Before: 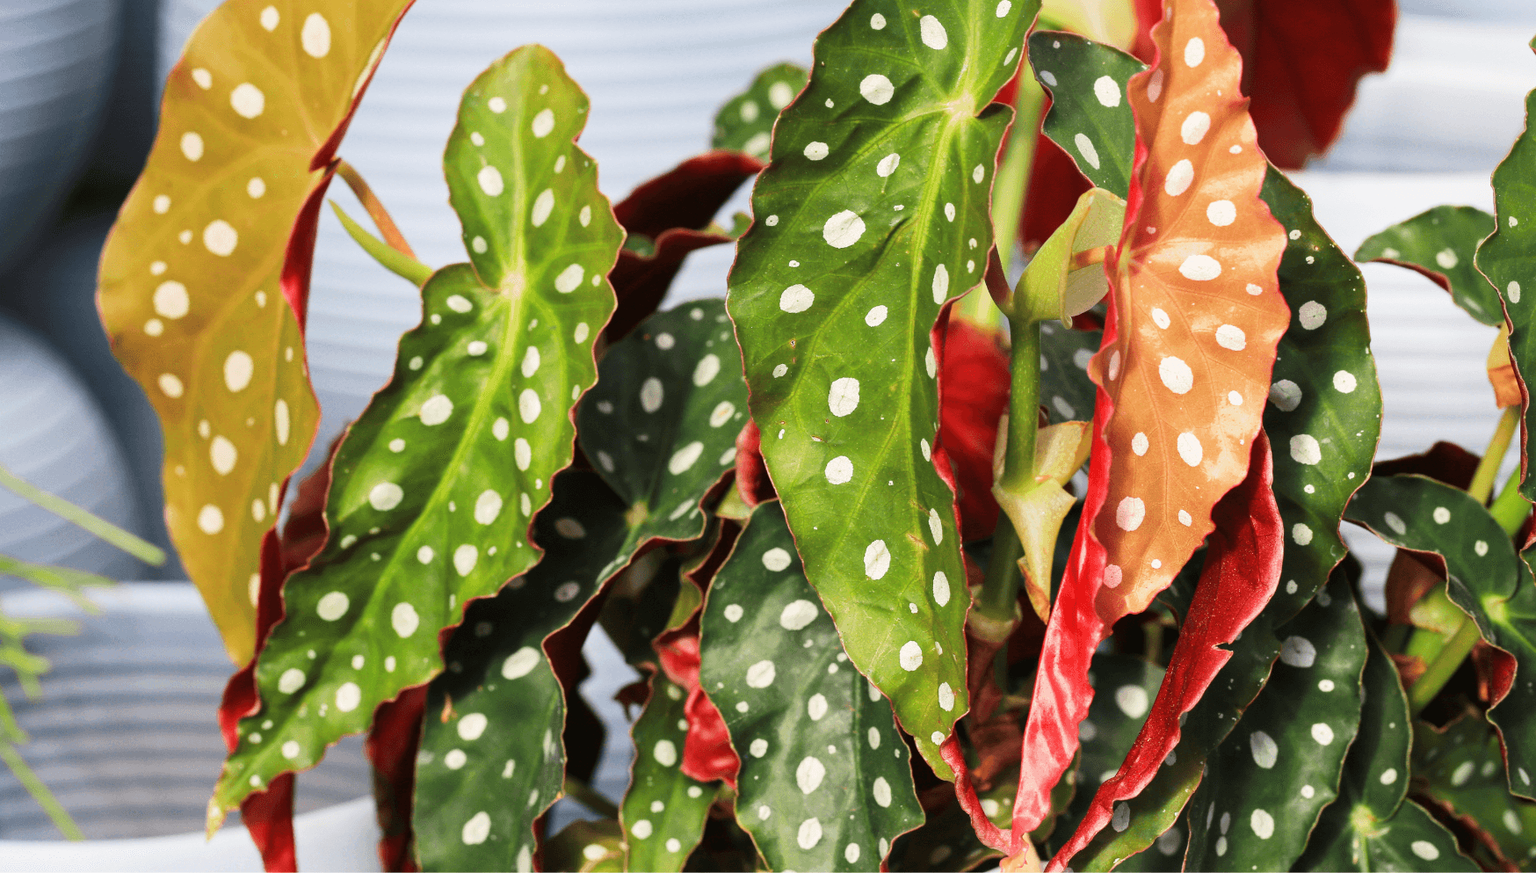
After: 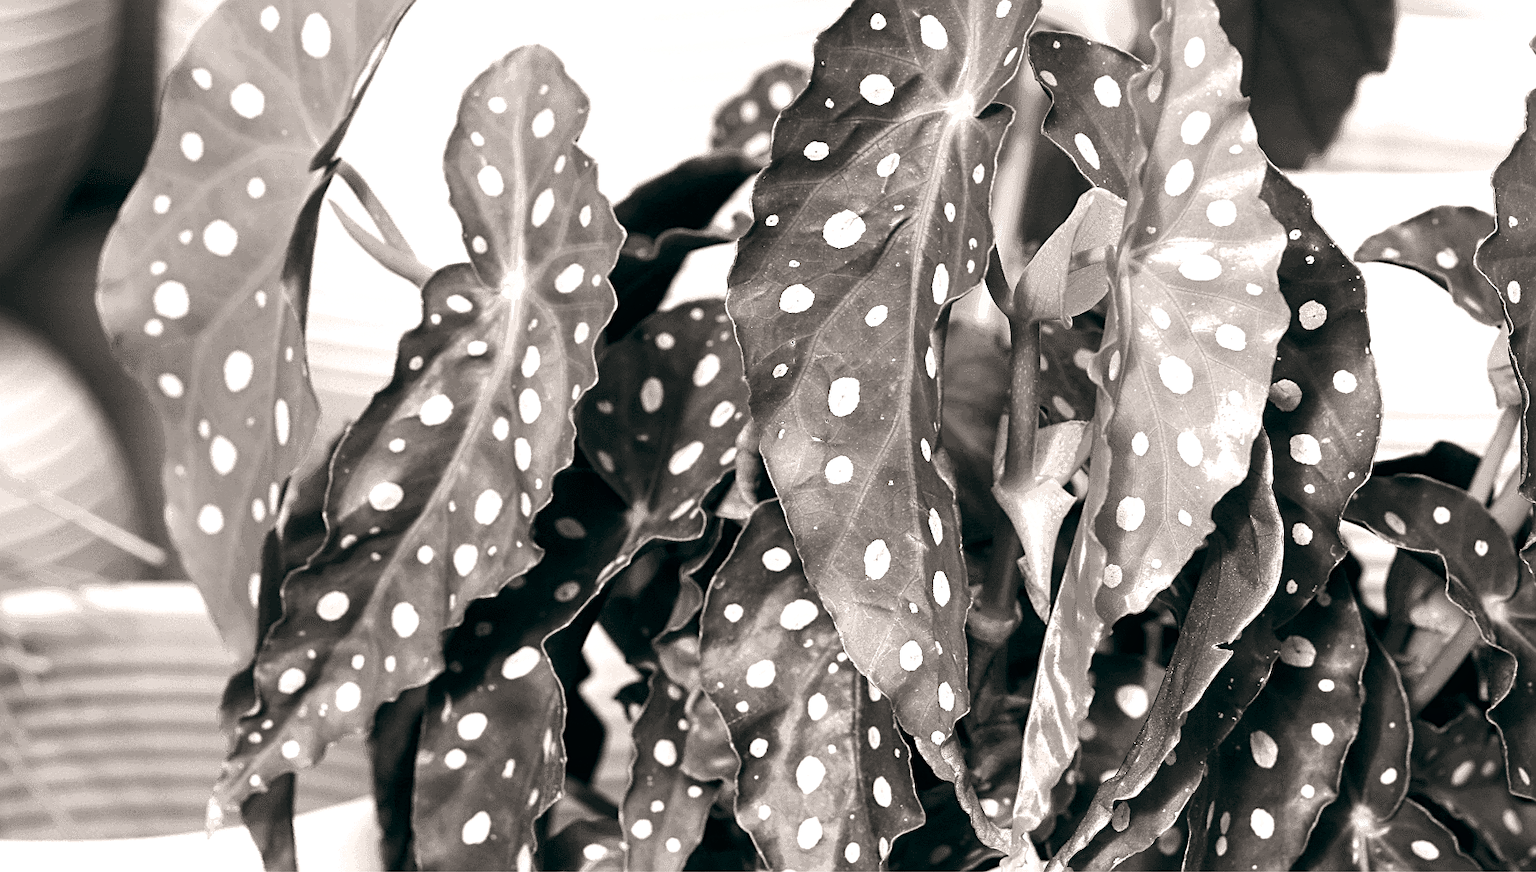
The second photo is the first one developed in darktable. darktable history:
velvia: strength 51%, mid-tones bias 0.51
local contrast: highlights 100%, shadows 100%, detail 120%, midtone range 0.2
color balance: lift [1, 0.998, 1.001, 1.002], gamma [1, 1.02, 1, 0.98], gain [1, 1.02, 1.003, 0.98]
color calibration: output gray [0.28, 0.41, 0.31, 0], gray › normalize channels true, illuminant same as pipeline (D50), adaptation XYZ, x 0.346, y 0.359, gamut compression 0
exposure: exposure 0.426 EV, compensate highlight preservation false
color balance rgb: linear chroma grading › global chroma 10%, global vibrance 10%, contrast 15%, saturation formula JzAzBz (2021)
sharpen: on, module defaults
